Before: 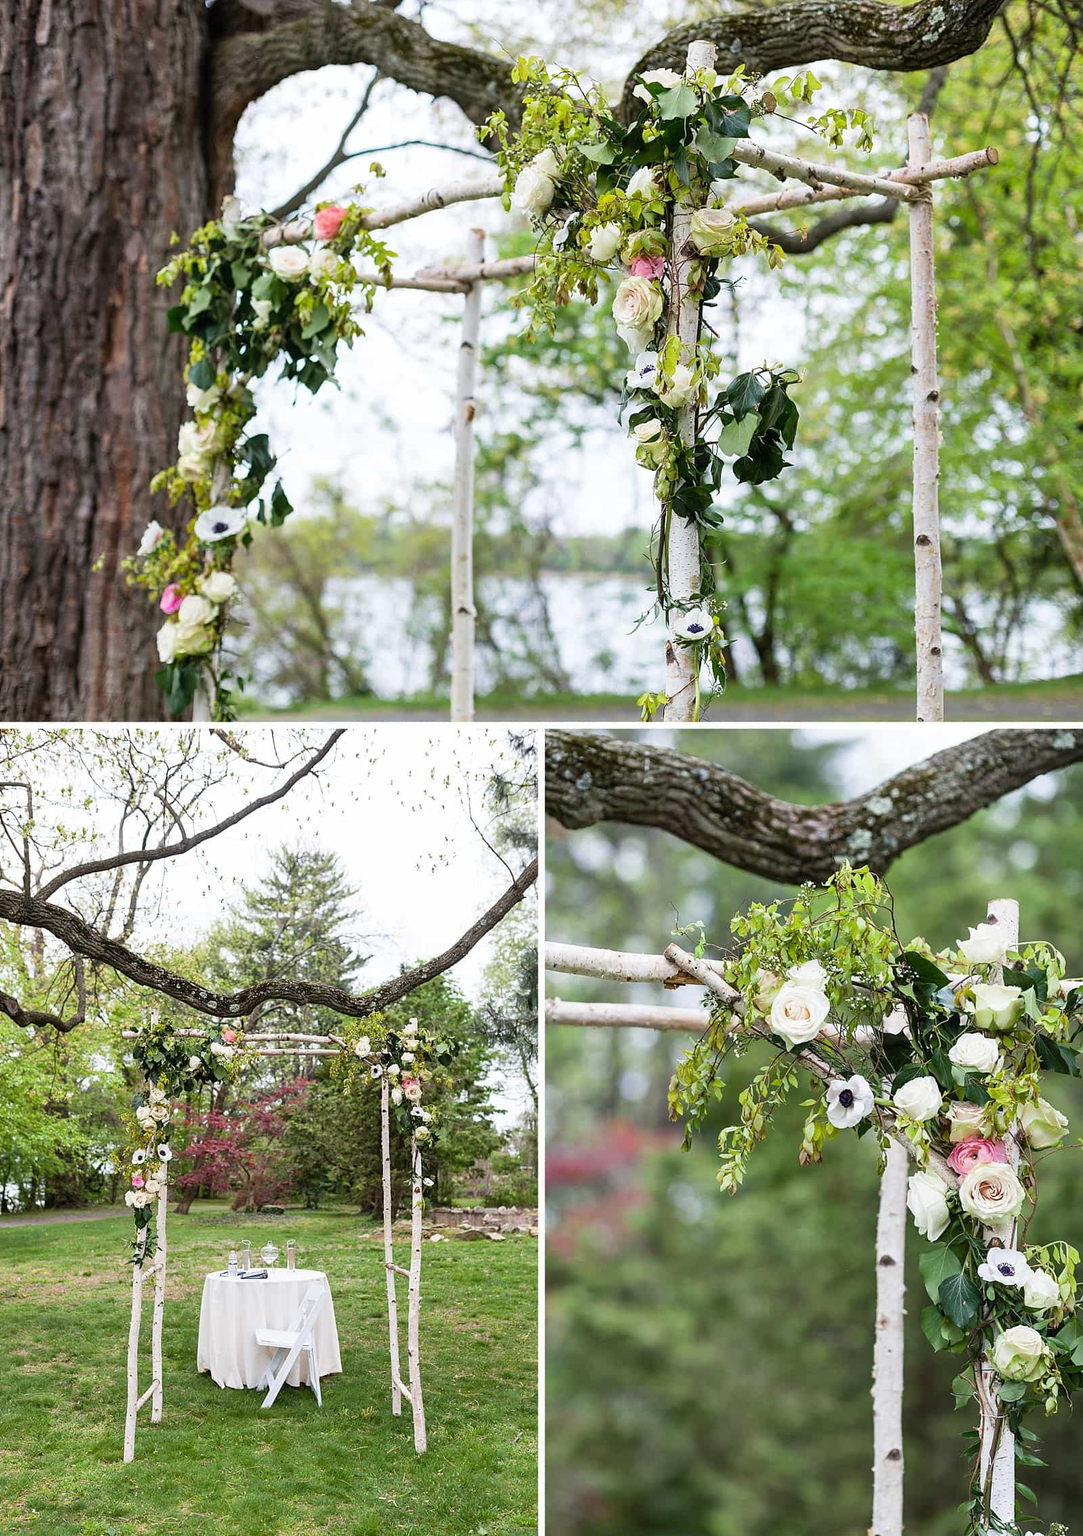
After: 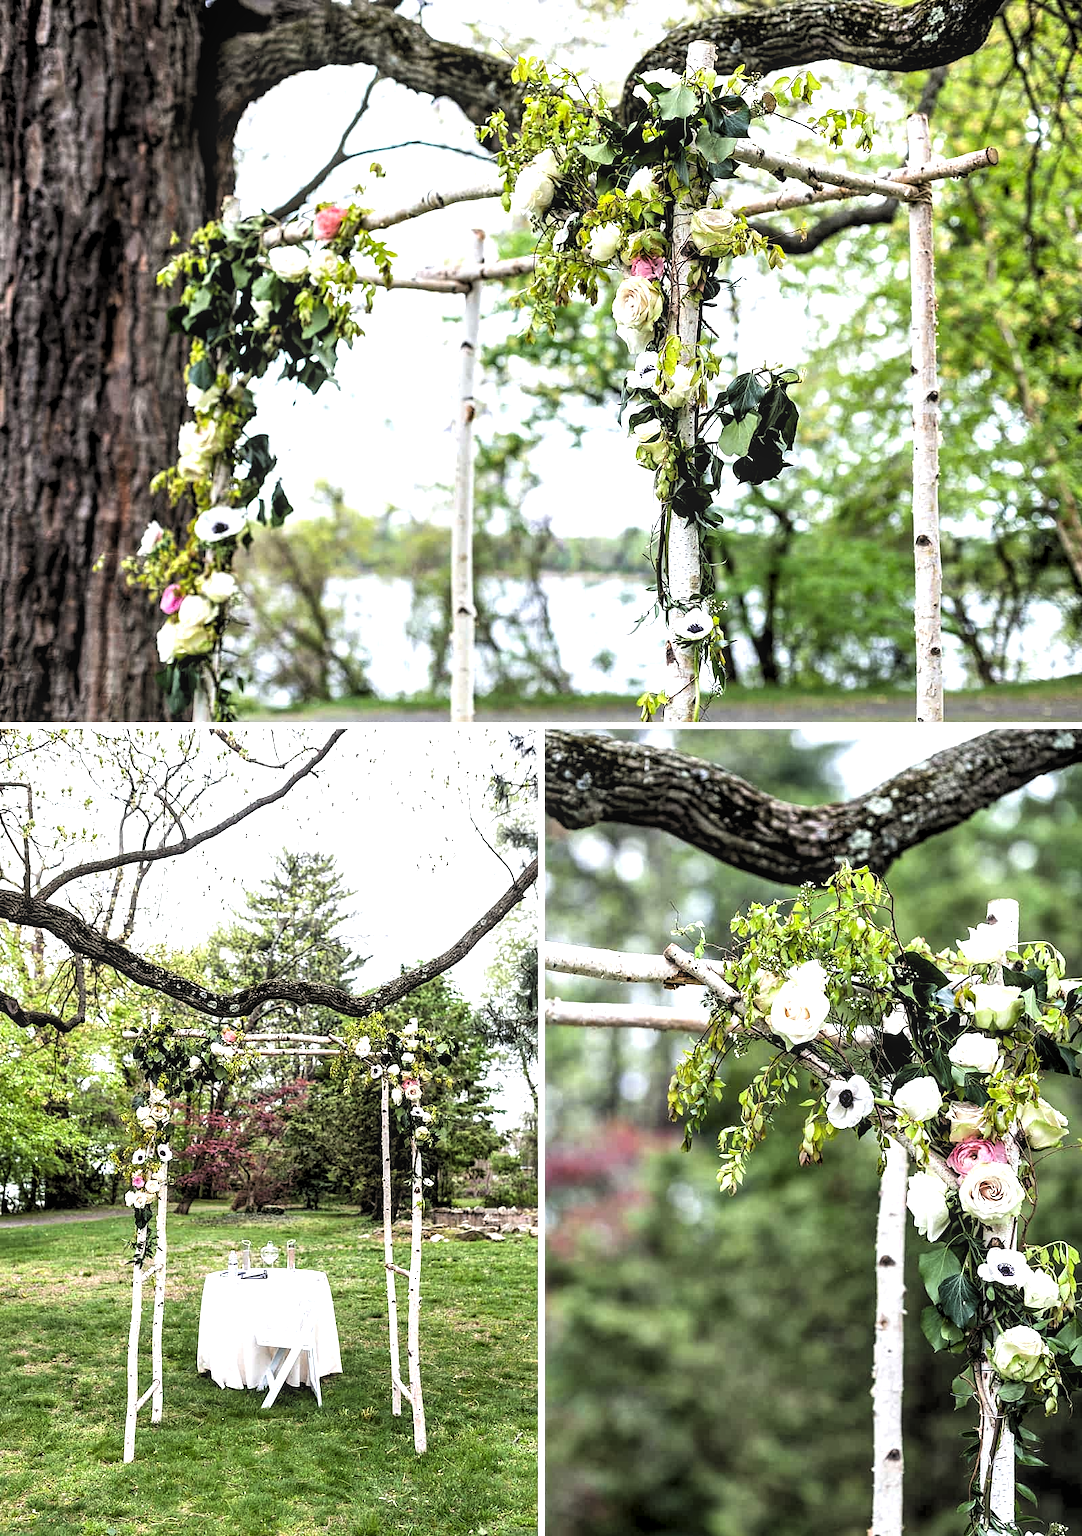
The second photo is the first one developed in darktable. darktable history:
local contrast: on, module defaults
levels: levels [0.182, 0.542, 0.902]
exposure: exposure 0.29 EV, compensate highlight preservation false
